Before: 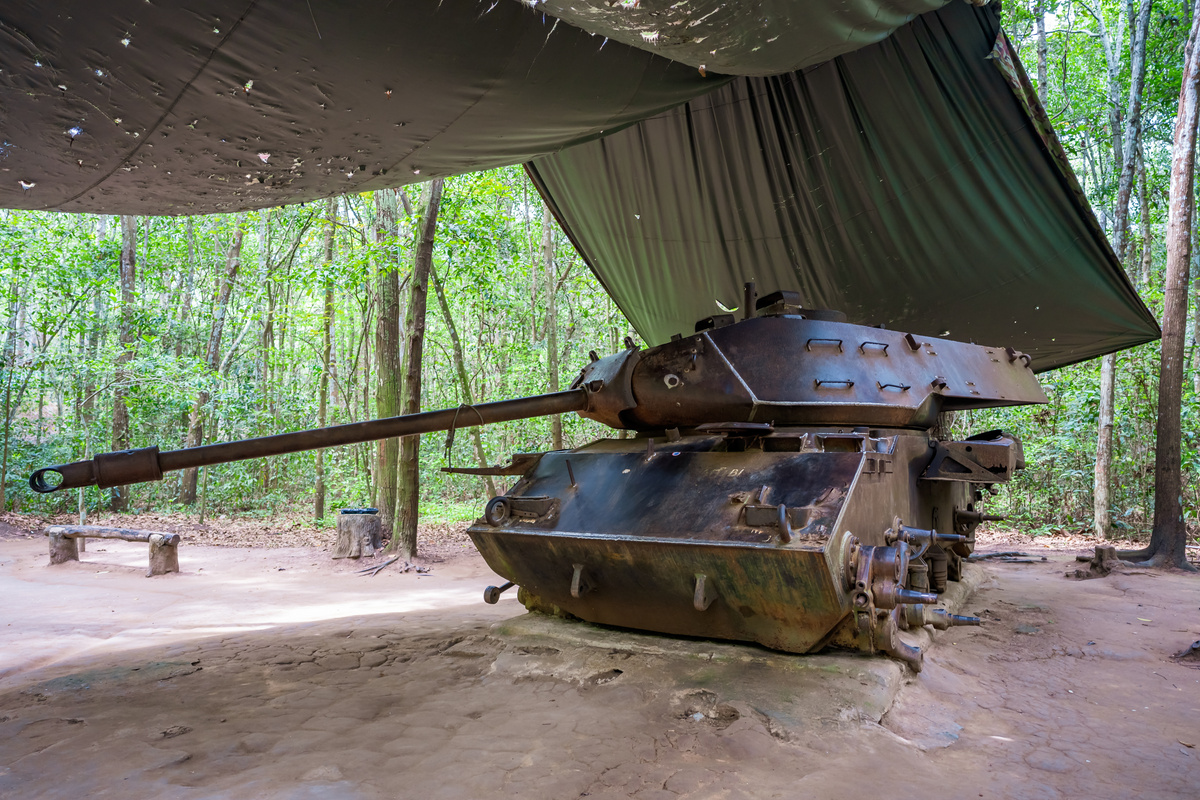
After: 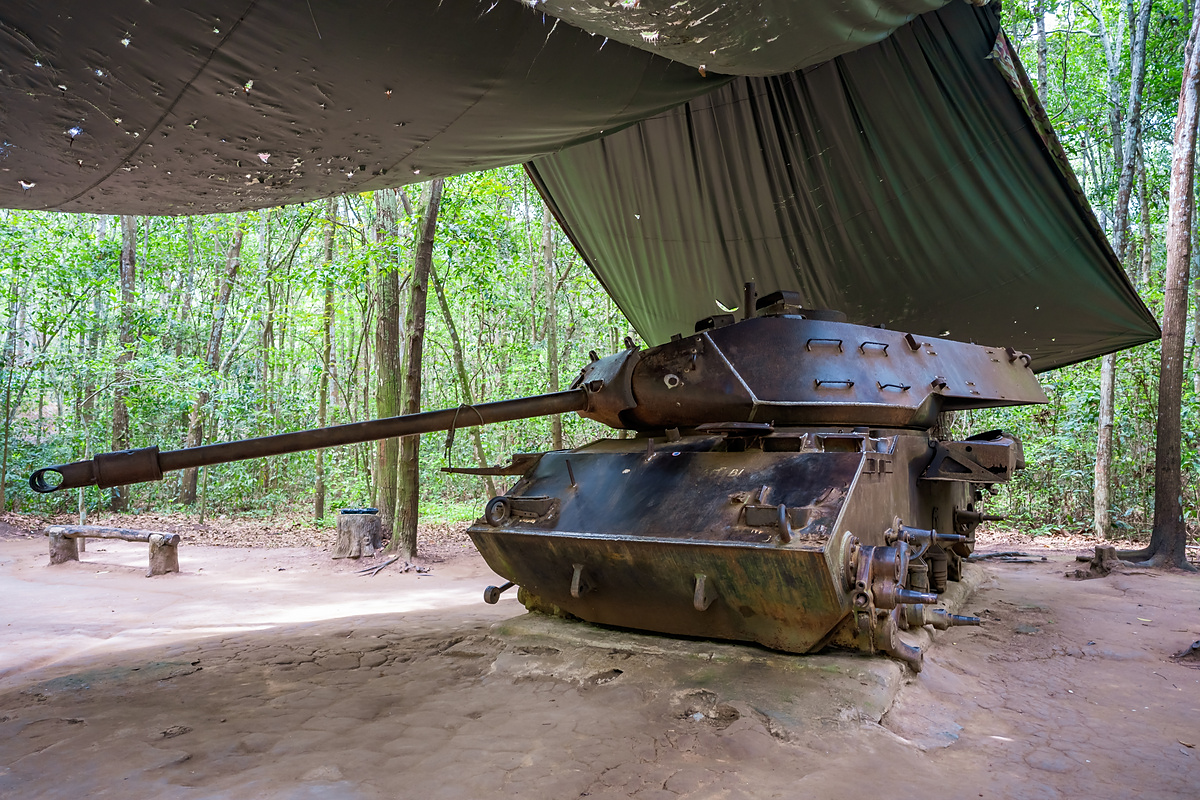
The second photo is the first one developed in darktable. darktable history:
sharpen: radius 1.045, threshold 1.129
